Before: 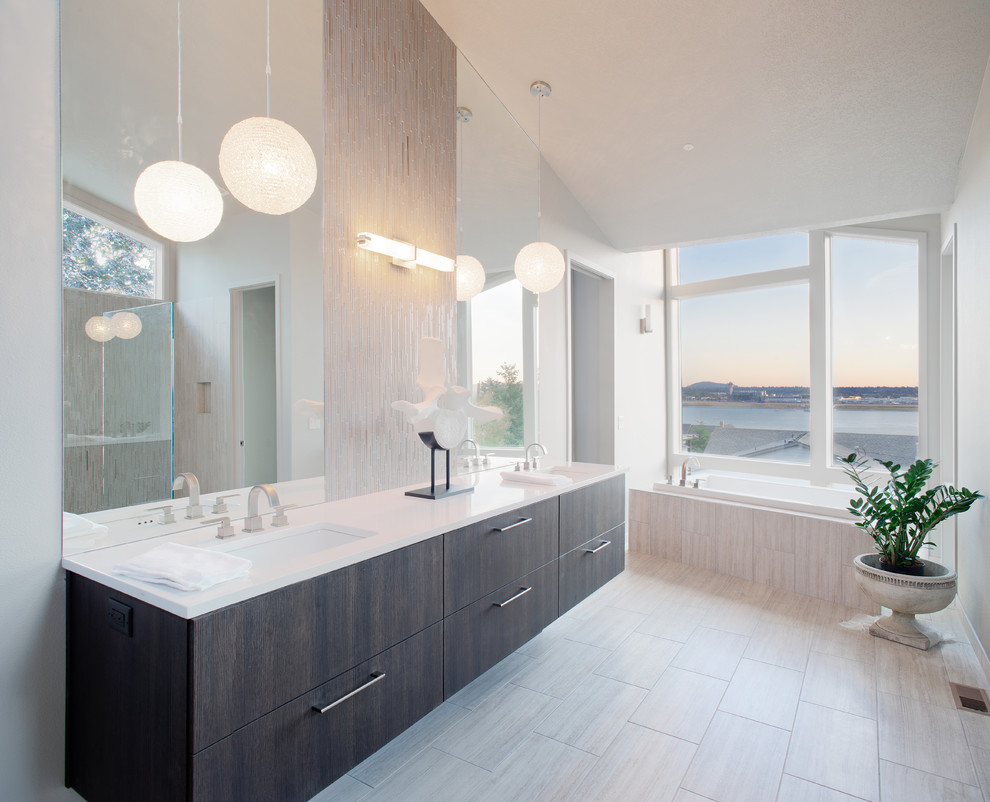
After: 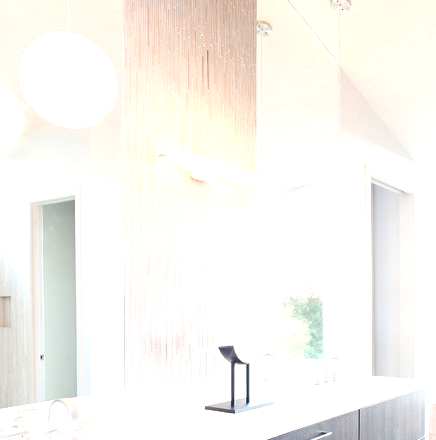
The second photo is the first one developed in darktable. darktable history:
exposure: black level correction 0, exposure 1.099 EV, compensate highlight preservation false
crop: left 20.202%, top 10.753%, right 35.677%, bottom 34.334%
